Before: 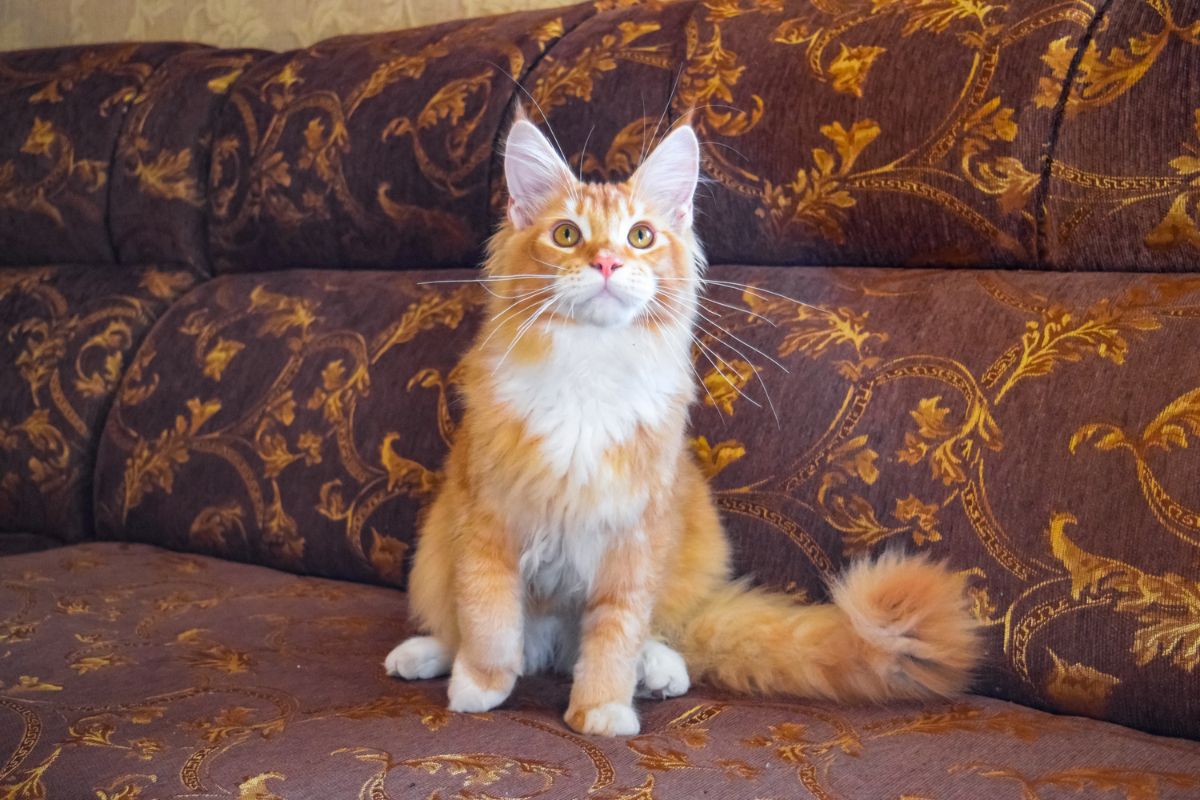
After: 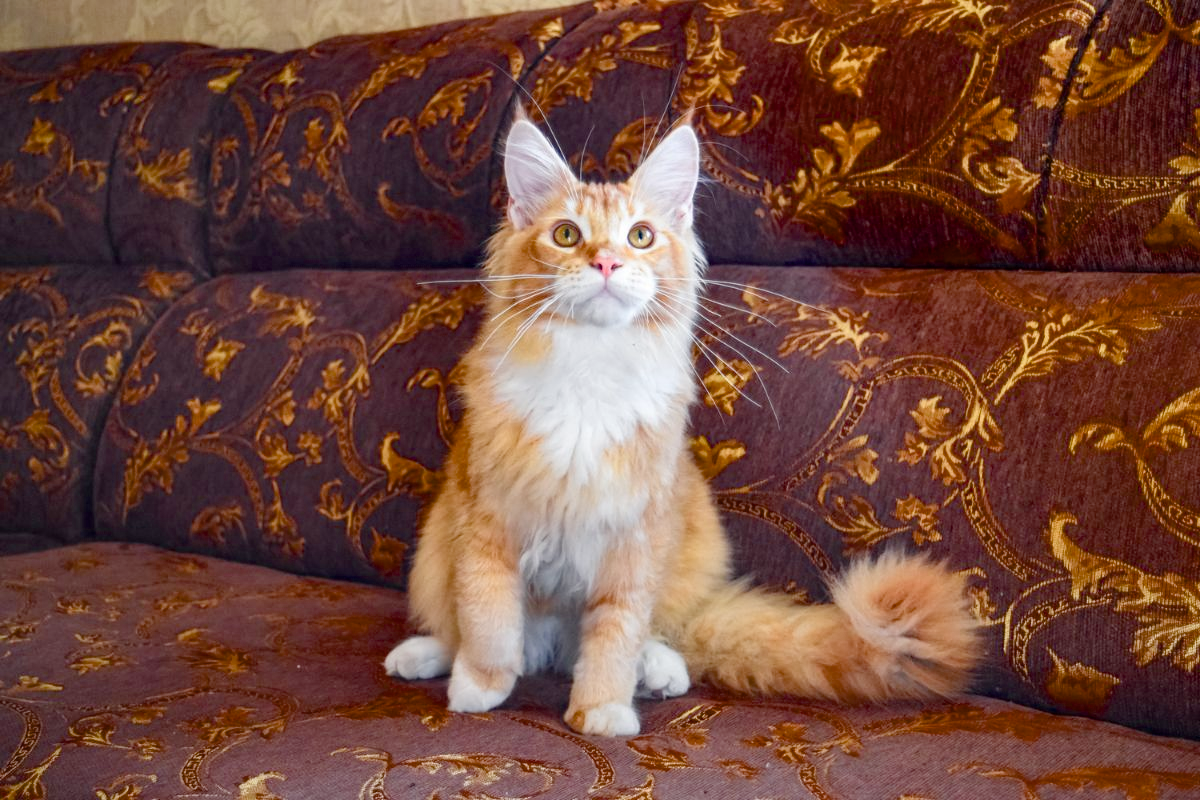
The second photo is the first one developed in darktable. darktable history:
color calibration: illuminant same as pipeline (D50), adaptation XYZ, x 0.346, y 0.358, temperature 5011.3 K
shadows and highlights: shadows 29.23, highlights -29.48, low approximation 0.01, soften with gaussian
color balance rgb: perceptual saturation grading › global saturation 20%, perceptual saturation grading › highlights -50.427%, perceptual saturation grading › shadows 30.201%, global vibrance 1.149%, saturation formula JzAzBz (2021)
